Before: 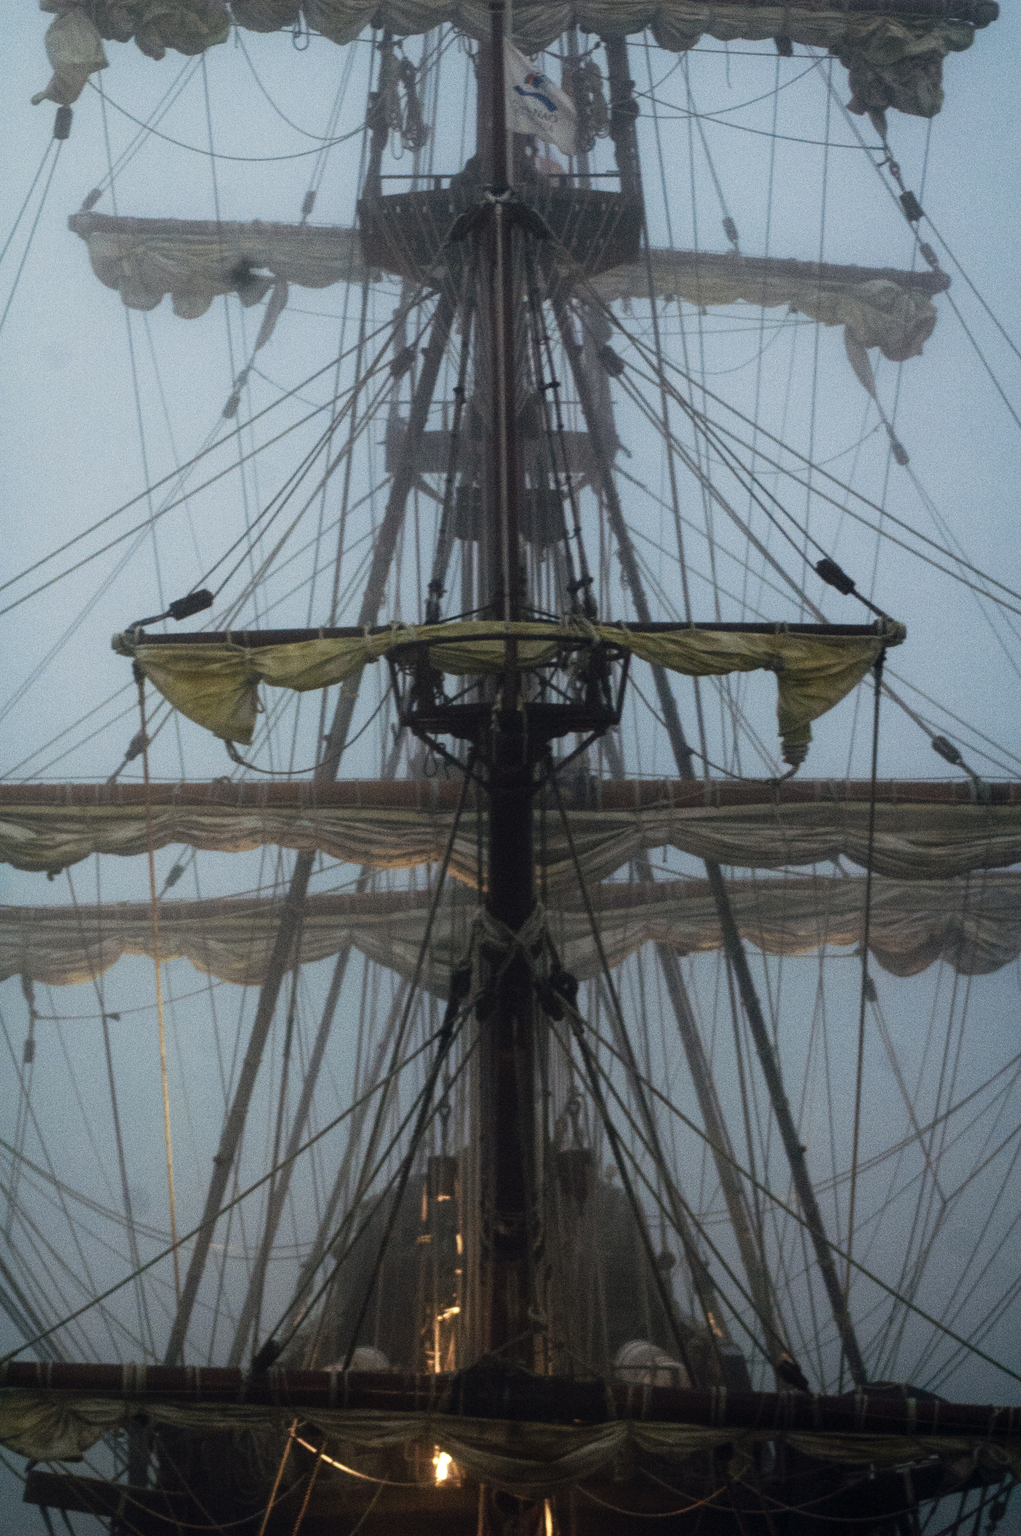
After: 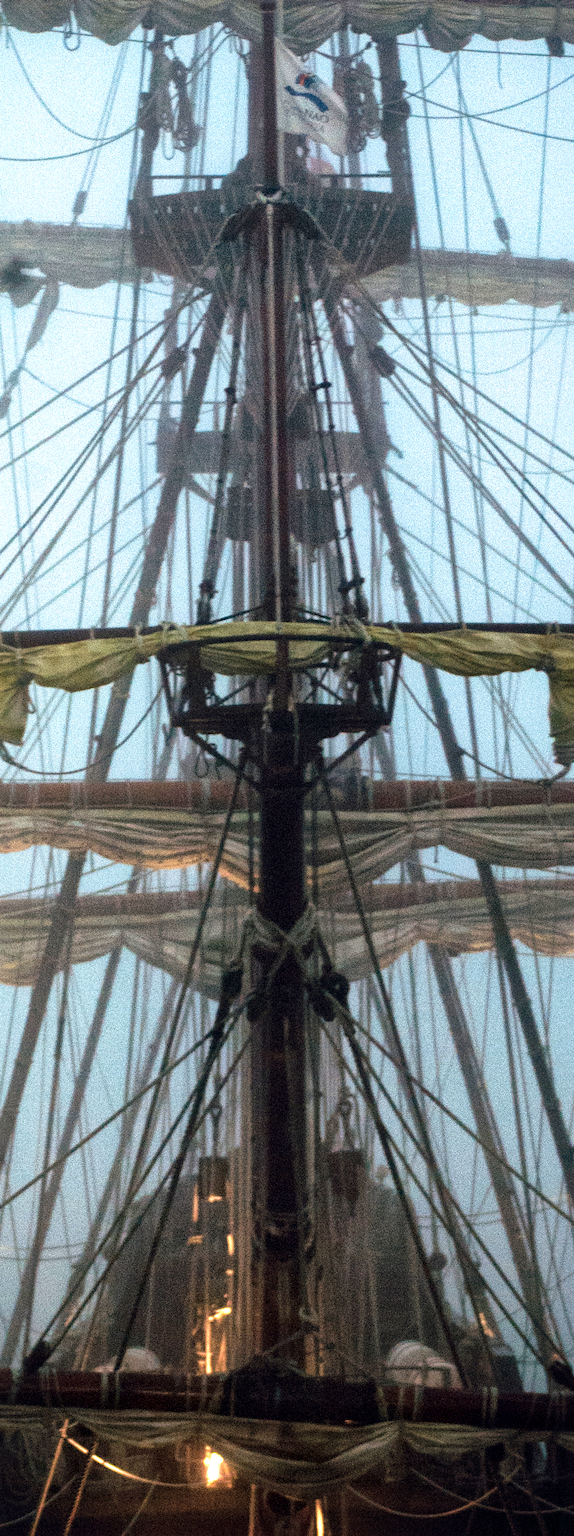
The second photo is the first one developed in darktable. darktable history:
crop and rotate: left 22.473%, right 21.24%
velvia: strength 15.42%
local contrast: mode bilateral grid, contrast 19, coarseness 51, detail 150%, midtone range 0.2
exposure: black level correction 0, exposure 0.897 EV, compensate highlight preservation false
